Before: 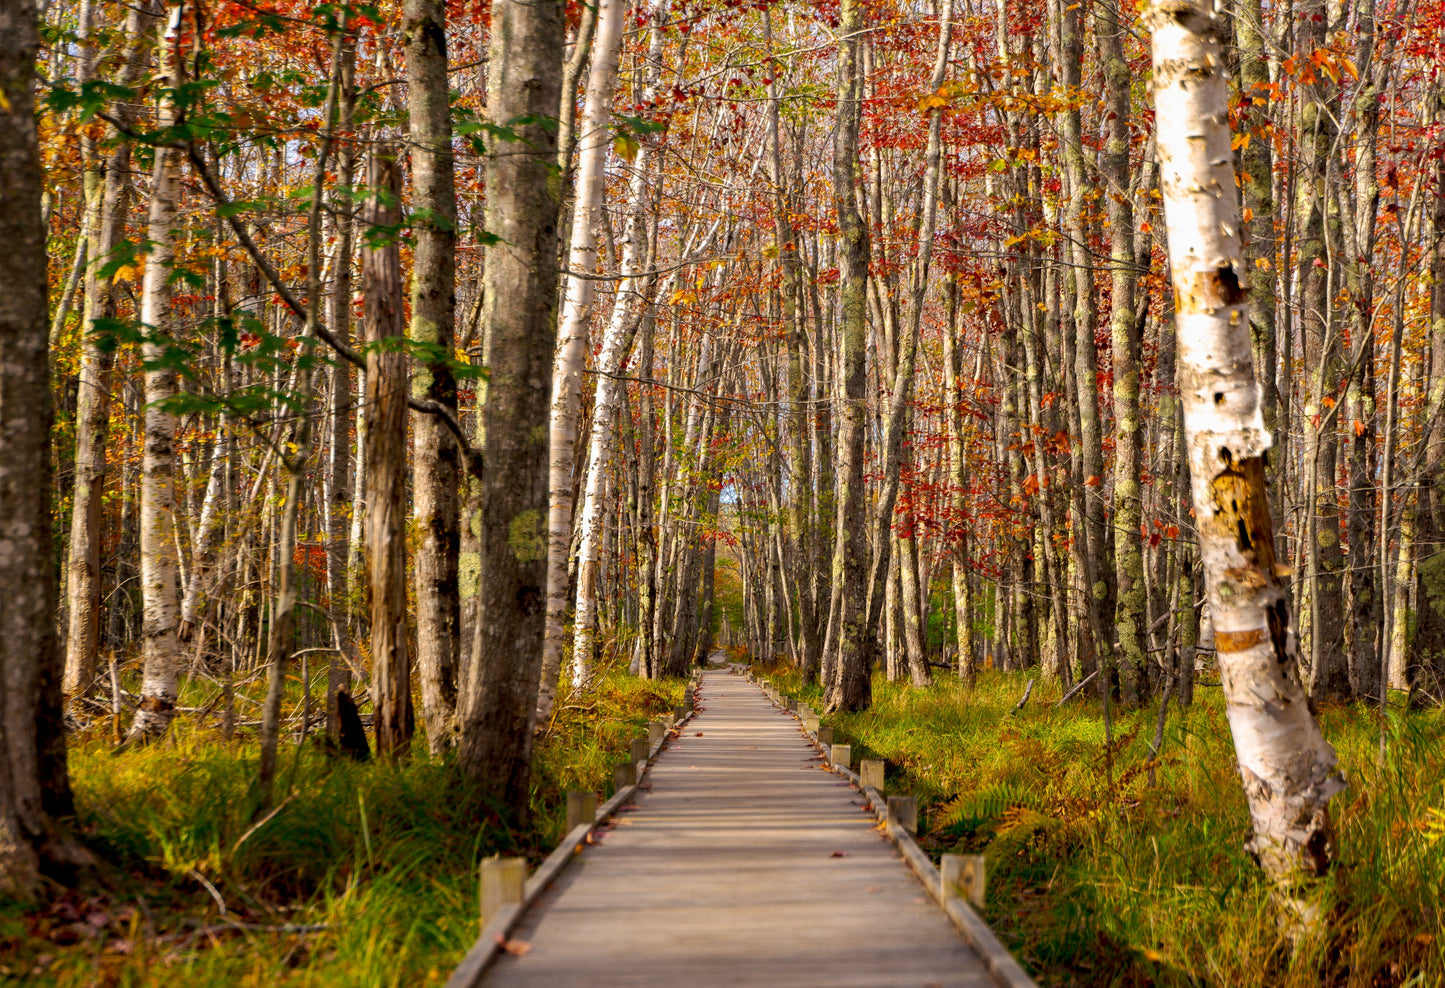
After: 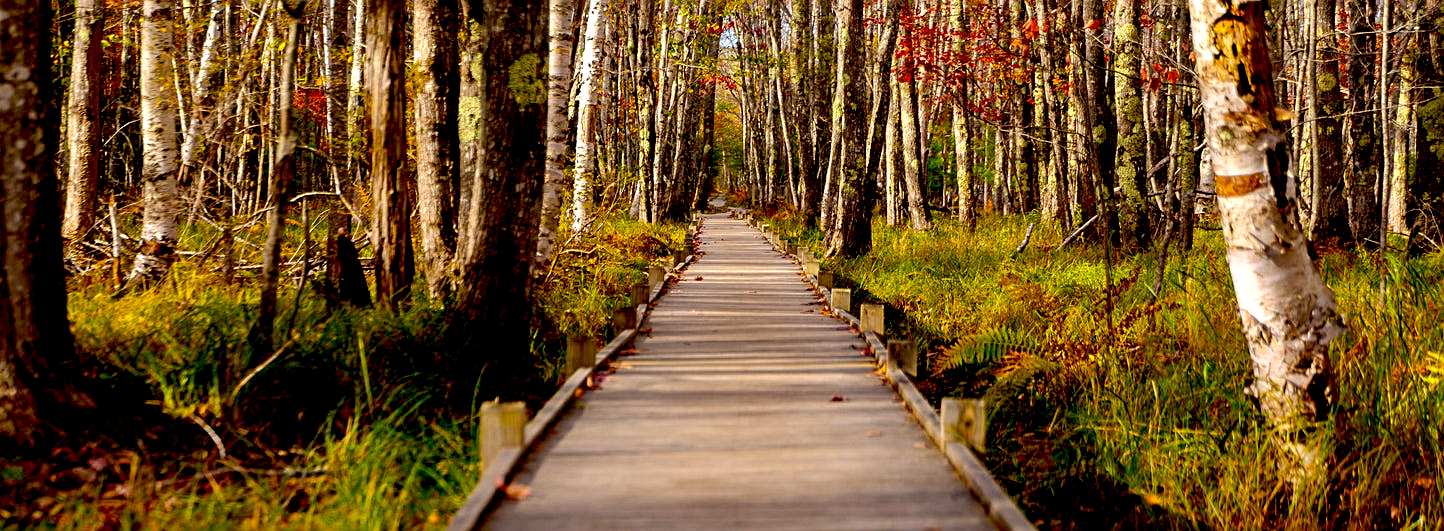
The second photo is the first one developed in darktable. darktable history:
crop and rotate: top 46.237%
sharpen: on, module defaults
exposure: black level correction 0.031, exposure 0.304 EV, compensate highlight preservation false
